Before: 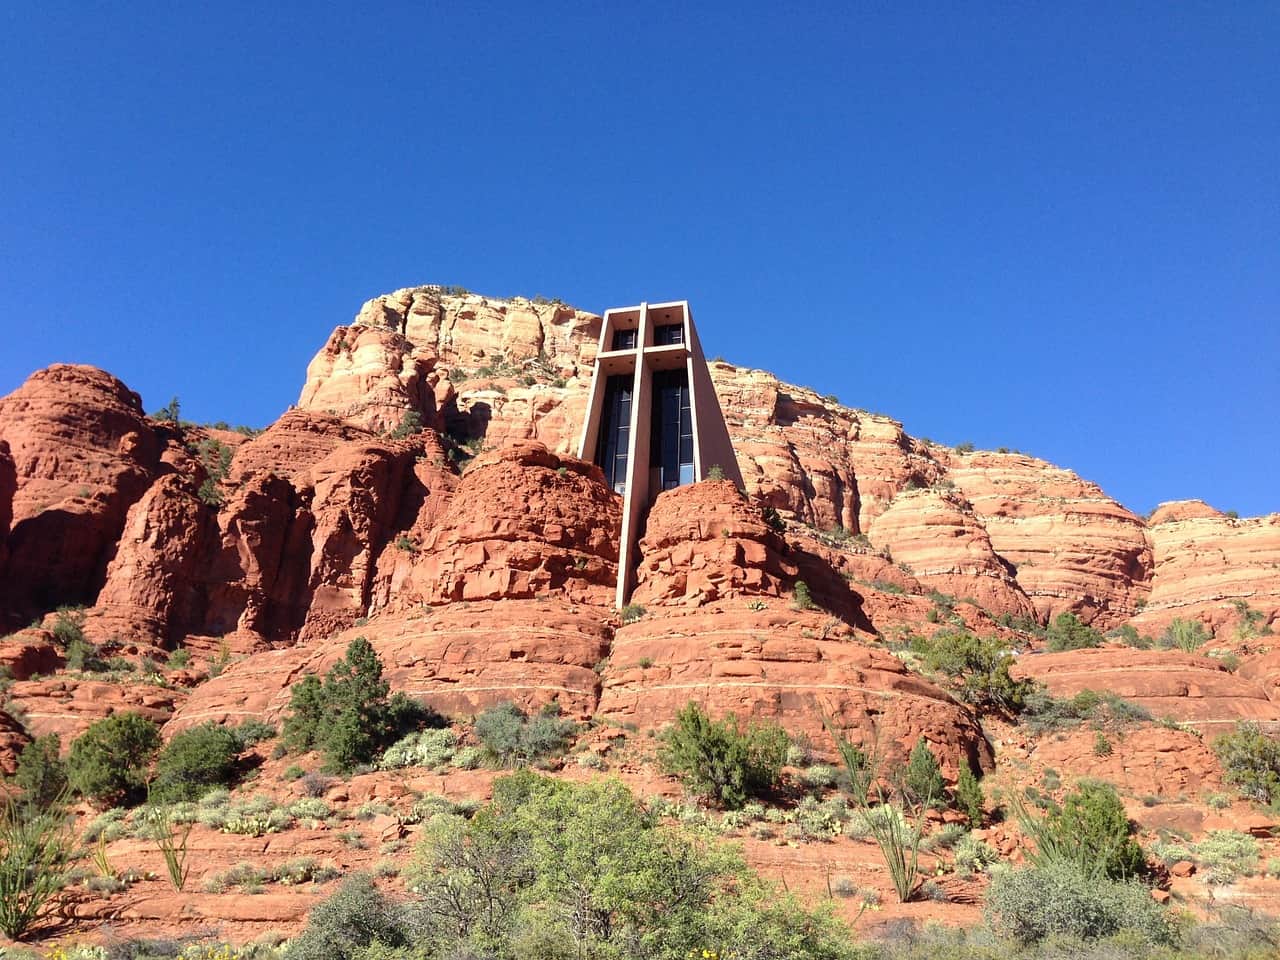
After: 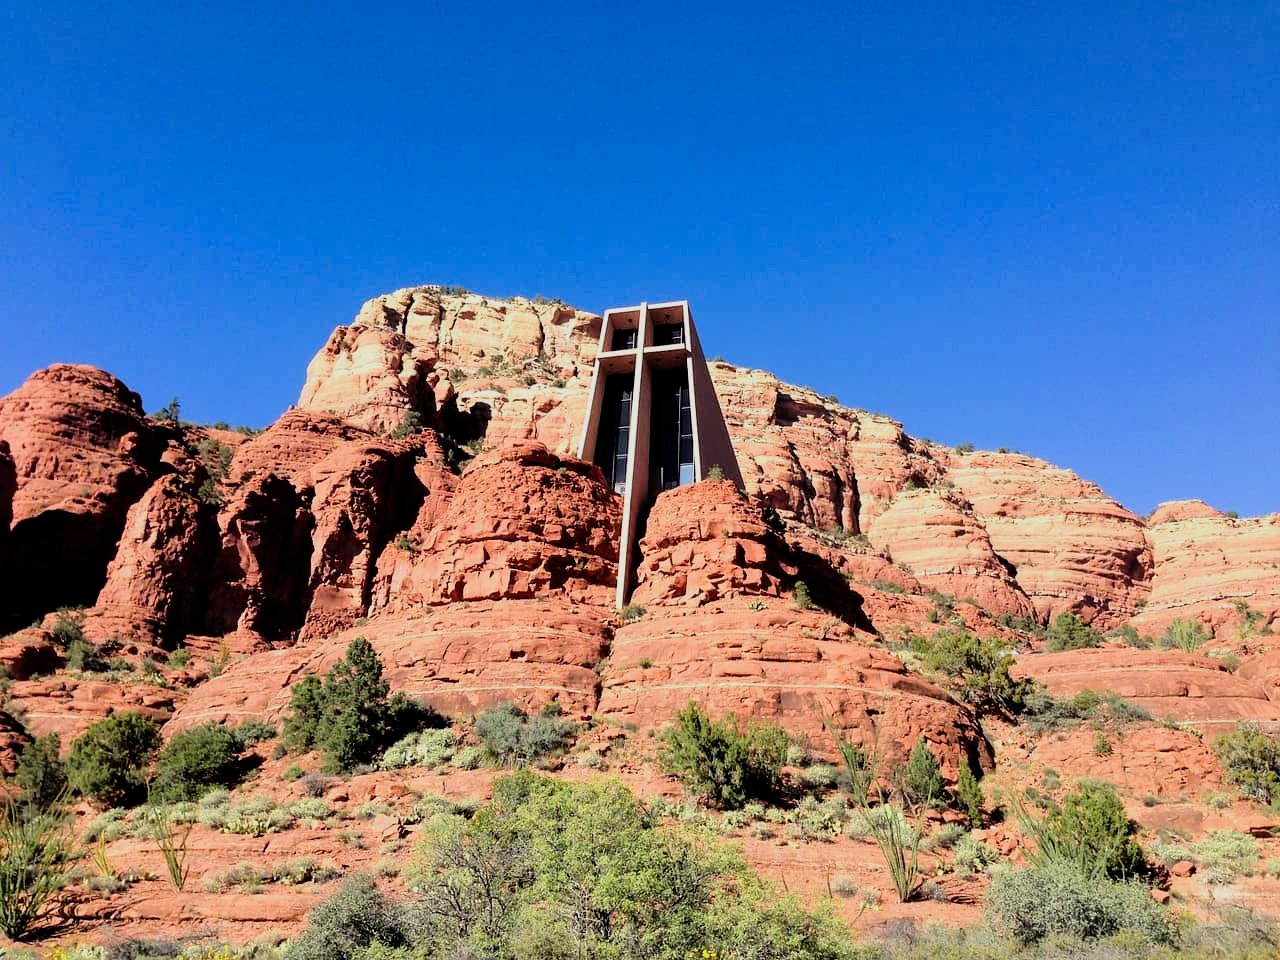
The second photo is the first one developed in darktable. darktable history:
filmic rgb: black relative exposure -5.09 EV, white relative exposure 3.97 EV, hardness 2.88, contrast 1.298, highlights saturation mix -30.48%
contrast brightness saturation: saturation 0.179
